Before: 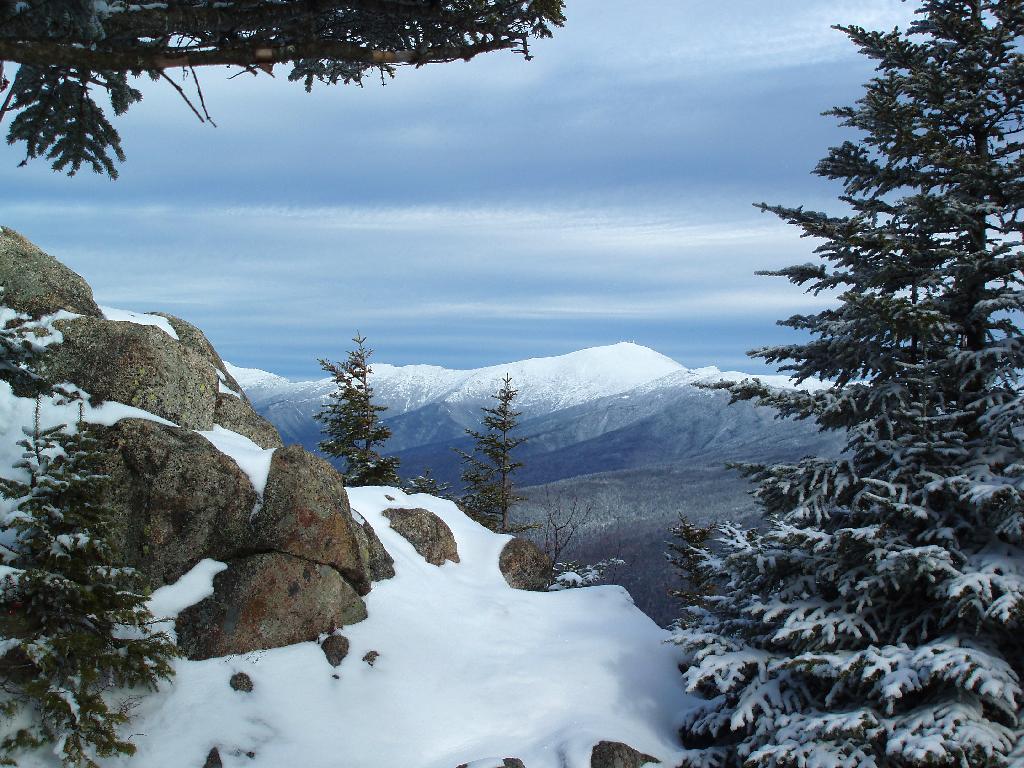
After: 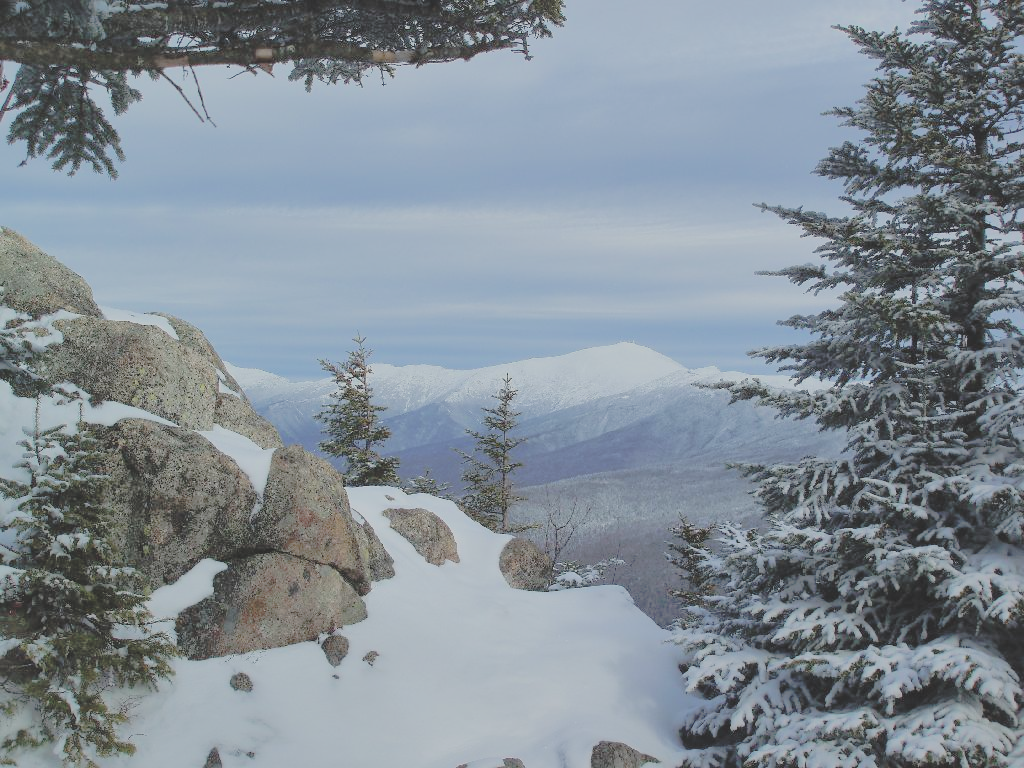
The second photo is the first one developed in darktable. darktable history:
exposure: black level correction -0.039, exposure 0.064 EV, compensate exposure bias true, compensate highlight preservation false
color balance rgb: perceptual saturation grading › global saturation 19.584%, contrast -29.479%
local contrast: mode bilateral grid, contrast 20, coarseness 50, detail 119%, midtone range 0.2
filmic rgb: black relative exposure -2.99 EV, white relative exposure 4.56 EV, hardness 1.77, contrast 1.266
tone curve: curves: ch0 [(0, 0) (0.003, 0.019) (0.011, 0.019) (0.025, 0.023) (0.044, 0.032) (0.069, 0.046) (0.1, 0.073) (0.136, 0.129) (0.177, 0.207) (0.224, 0.295) (0.277, 0.394) (0.335, 0.48) (0.399, 0.524) (0.468, 0.575) (0.543, 0.628) (0.623, 0.684) (0.709, 0.739) (0.801, 0.808) (0.898, 0.9) (1, 1)], preserve colors none
